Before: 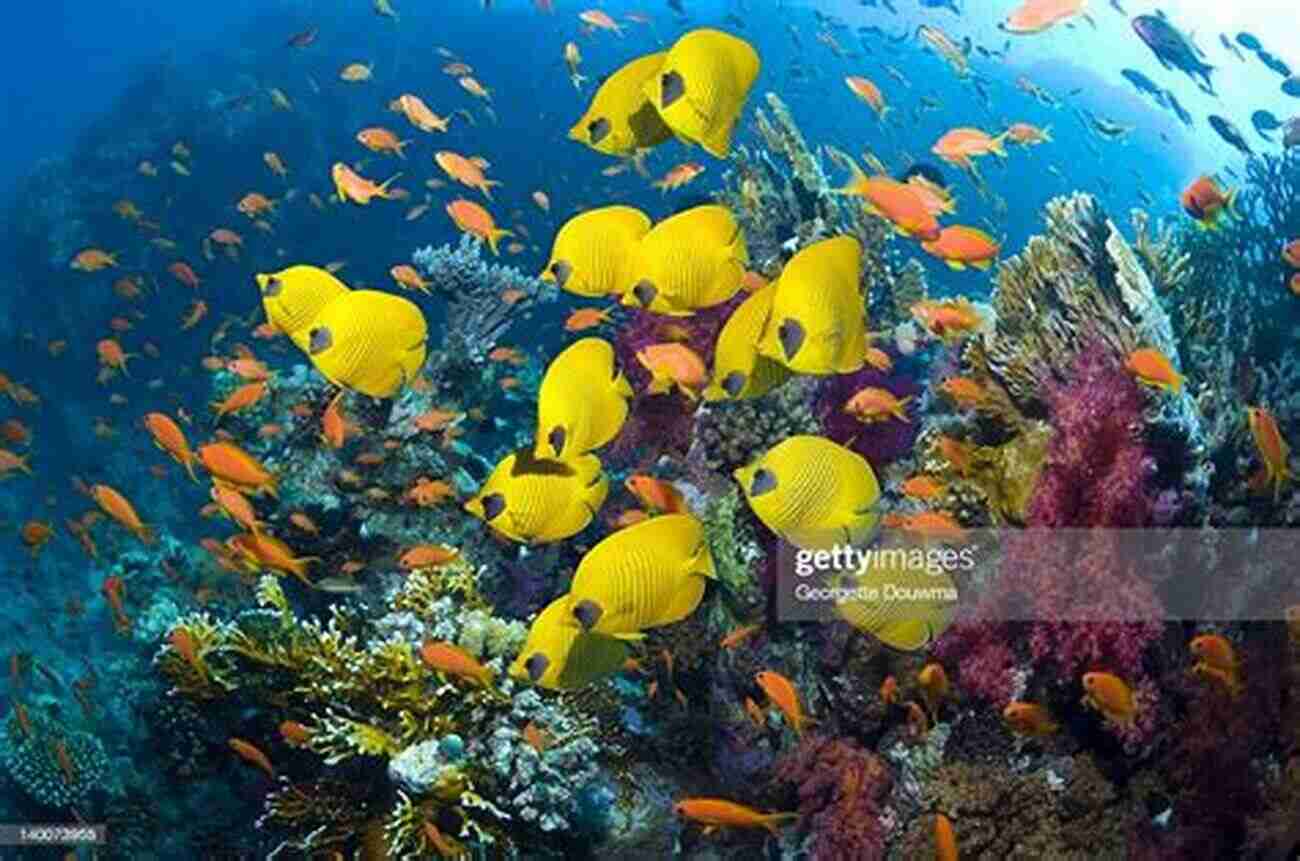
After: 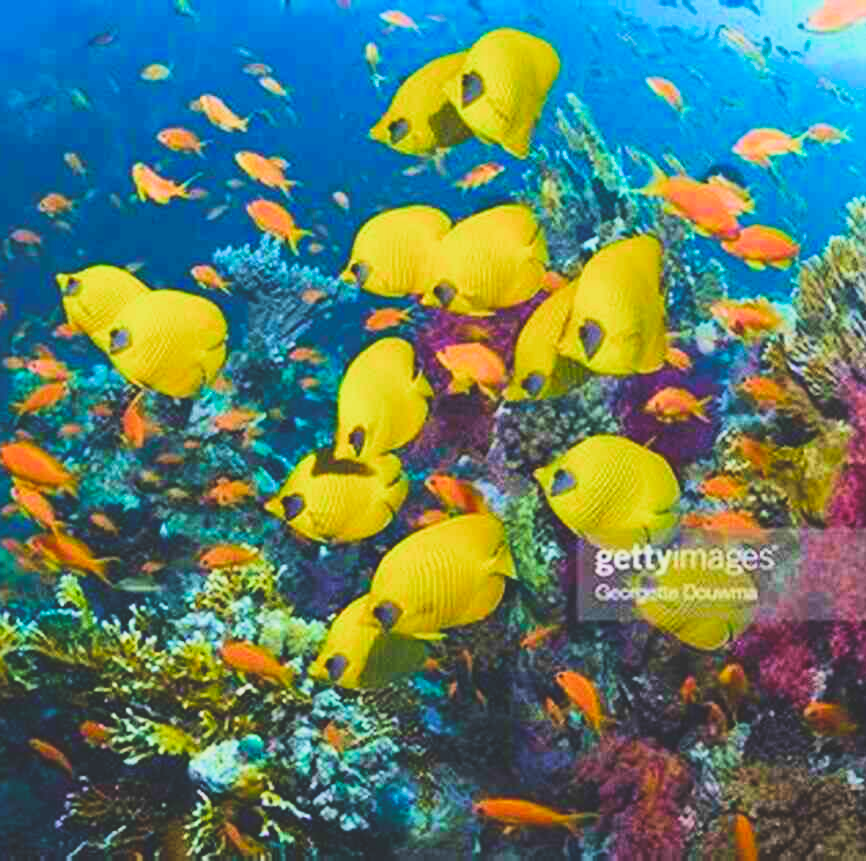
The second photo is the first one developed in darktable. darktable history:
contrast brightness saturation: contrast 0.205, brightness 0.167, saturation 0.222
exposure: black level correction -0.025, exposure -0.118 EV, compensate highlight preservation false
crop: left 15.406%, right 17.929%
color balance rgb: perceptual saturation grading › global saturation 35.209%, global vibrance 20%
velvia: on, module defaults
filmic rgb: black relative exposure -16 EV, white relative exposure 4.96 EV, threshold 5.97 EV, hardness 6.24, add noise in highlights 0.001, color science v3 (2019), use custom middle-gray values true, iterations of high-quality reconstruction 0, contrast in highlights soft, enable highlight reconstruction true
